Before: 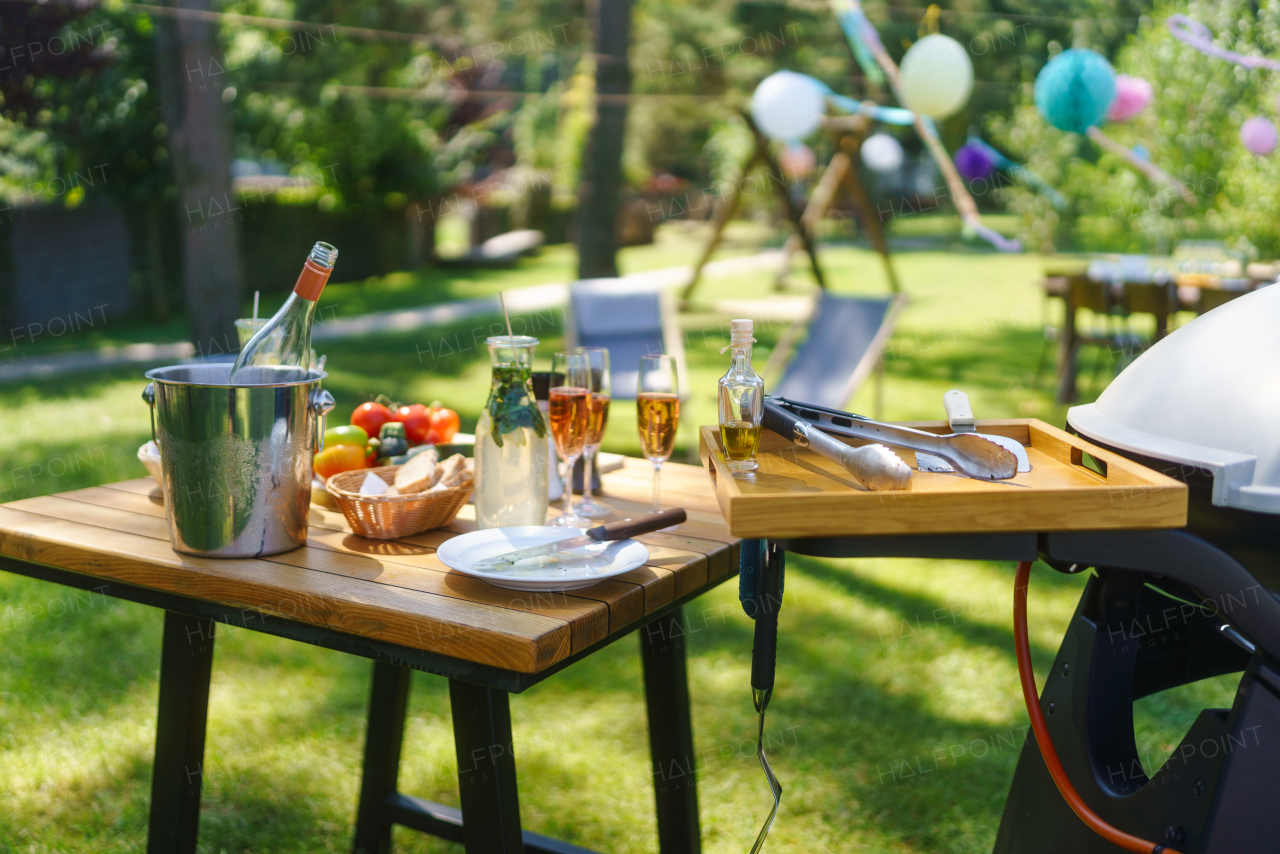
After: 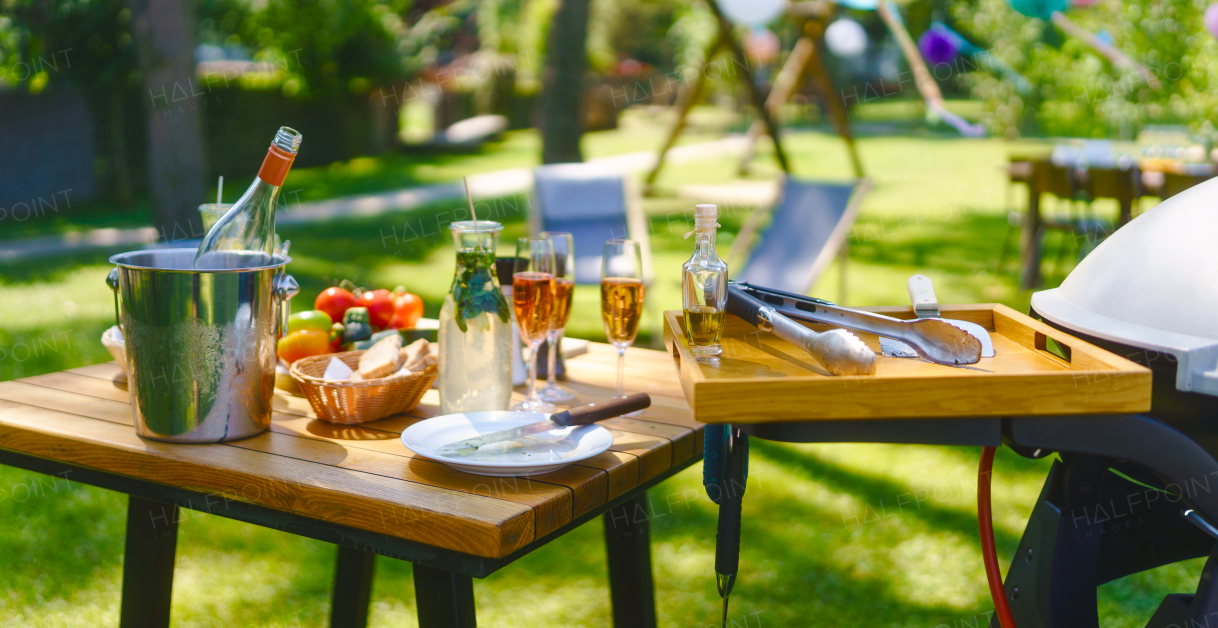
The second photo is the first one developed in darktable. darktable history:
color balance rgb: highlights gain › chroma 0.266%, highlights gain › hue 330.38°, global offset › luminance 0.471%, linear chroma grading › shadows -8.193%, linear chroma grading › global chroma 9.914%, perceptual saturation grading › global saturation 14.479%, perceptual saturation grading › highlights -25.648%, perceptual saturation grading › shadows 25.27%, global vibrance 20%
crop and rotate: left 2.83%, top 13.566%, right 1.952%, bottom 12.819%
